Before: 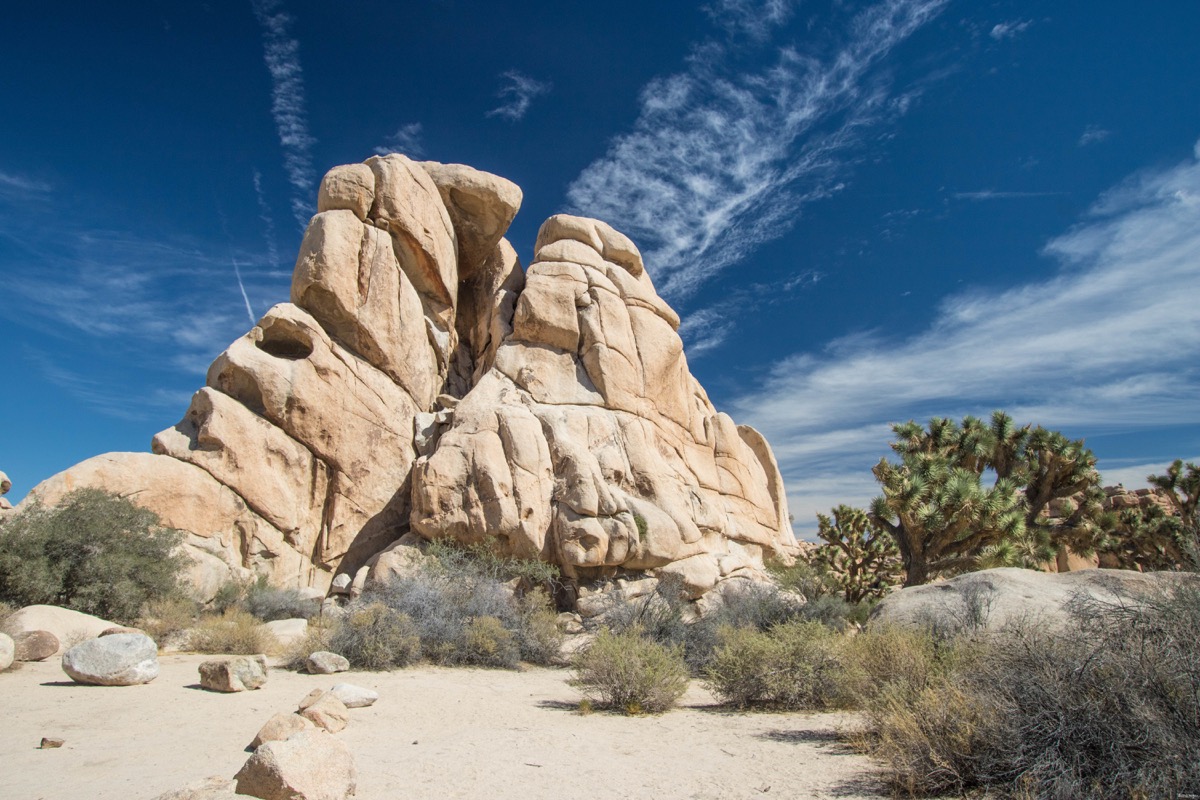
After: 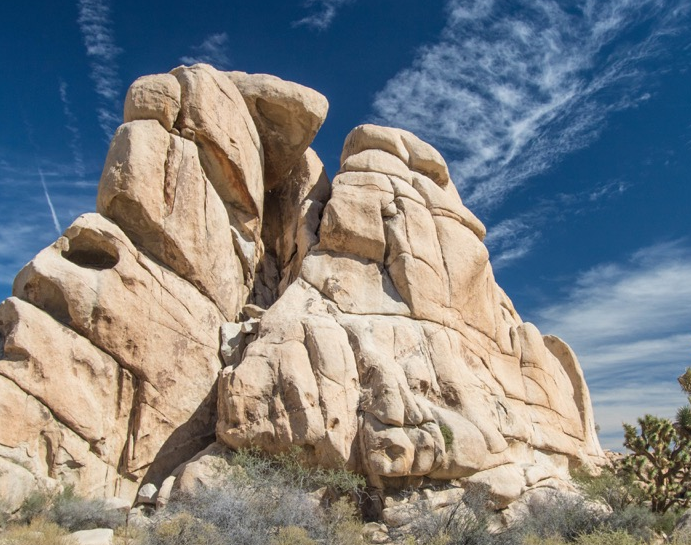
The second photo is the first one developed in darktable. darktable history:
crop: left 16.197%, top 11.289%, right 26.172%, bottom 20.476%
